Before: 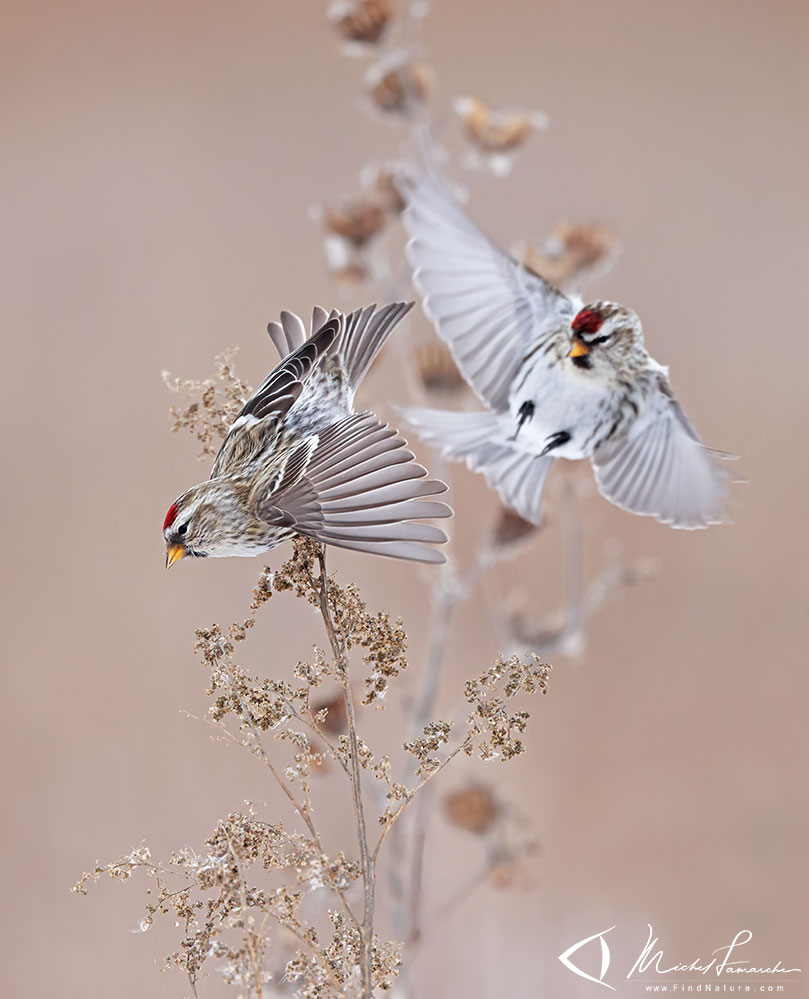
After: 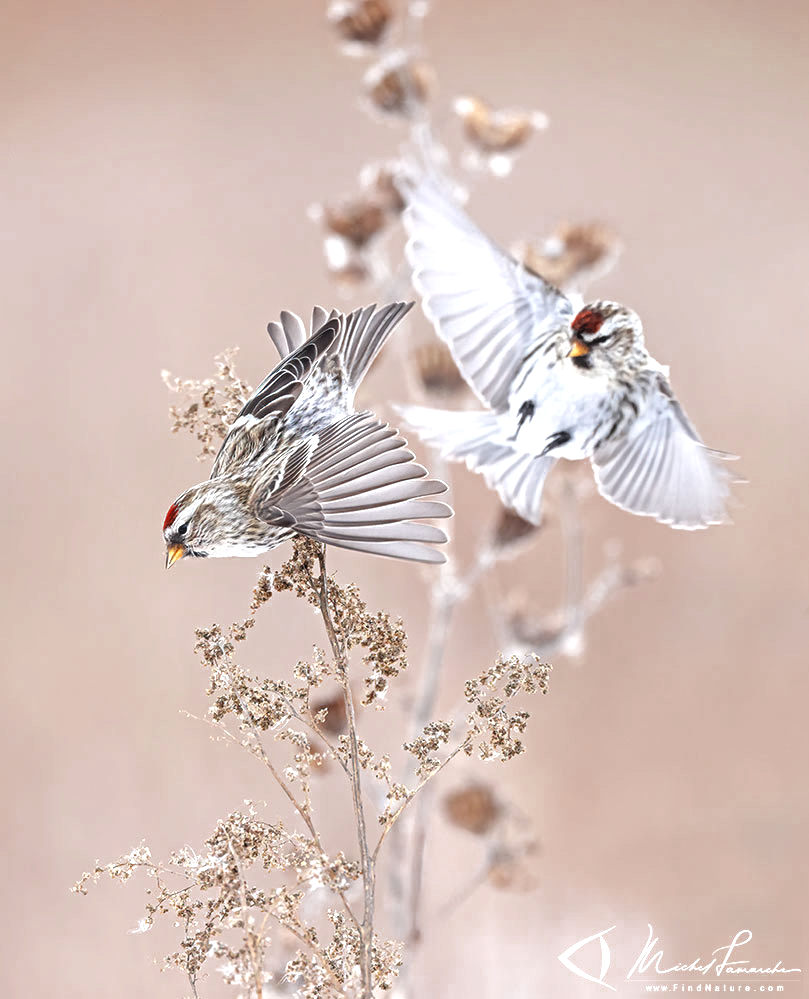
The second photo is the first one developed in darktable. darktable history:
exposure: black level correction -0.002, exposure 0.706 EV, compensate highlight preservation false
local contrast: on, module defaults
color zones: curves: ch0 [(0, 0.5) (0.125, 0.4) (0.25, 0.5) (0.375, 0.4) (0.5, 0.4) (0.625, 0.35) (0.75, 0.35) (0.875, 0.5)]; ch1 [(0, 0.35) (0.125, 0.45) (0.25, 0.35) (0.375, 0.35) (0.5, 0.35) (0.625, 0.35) (0.75, 0.45) (0.875, 0.35)]; ch2 [(0, 0.6) (0.125, 0.5) (0.25, 0.5) (0.375, 0.6) (0.5, 0.6) (0.625, 0.5) (0.75, 0.5) (0.875, 0.5)]
